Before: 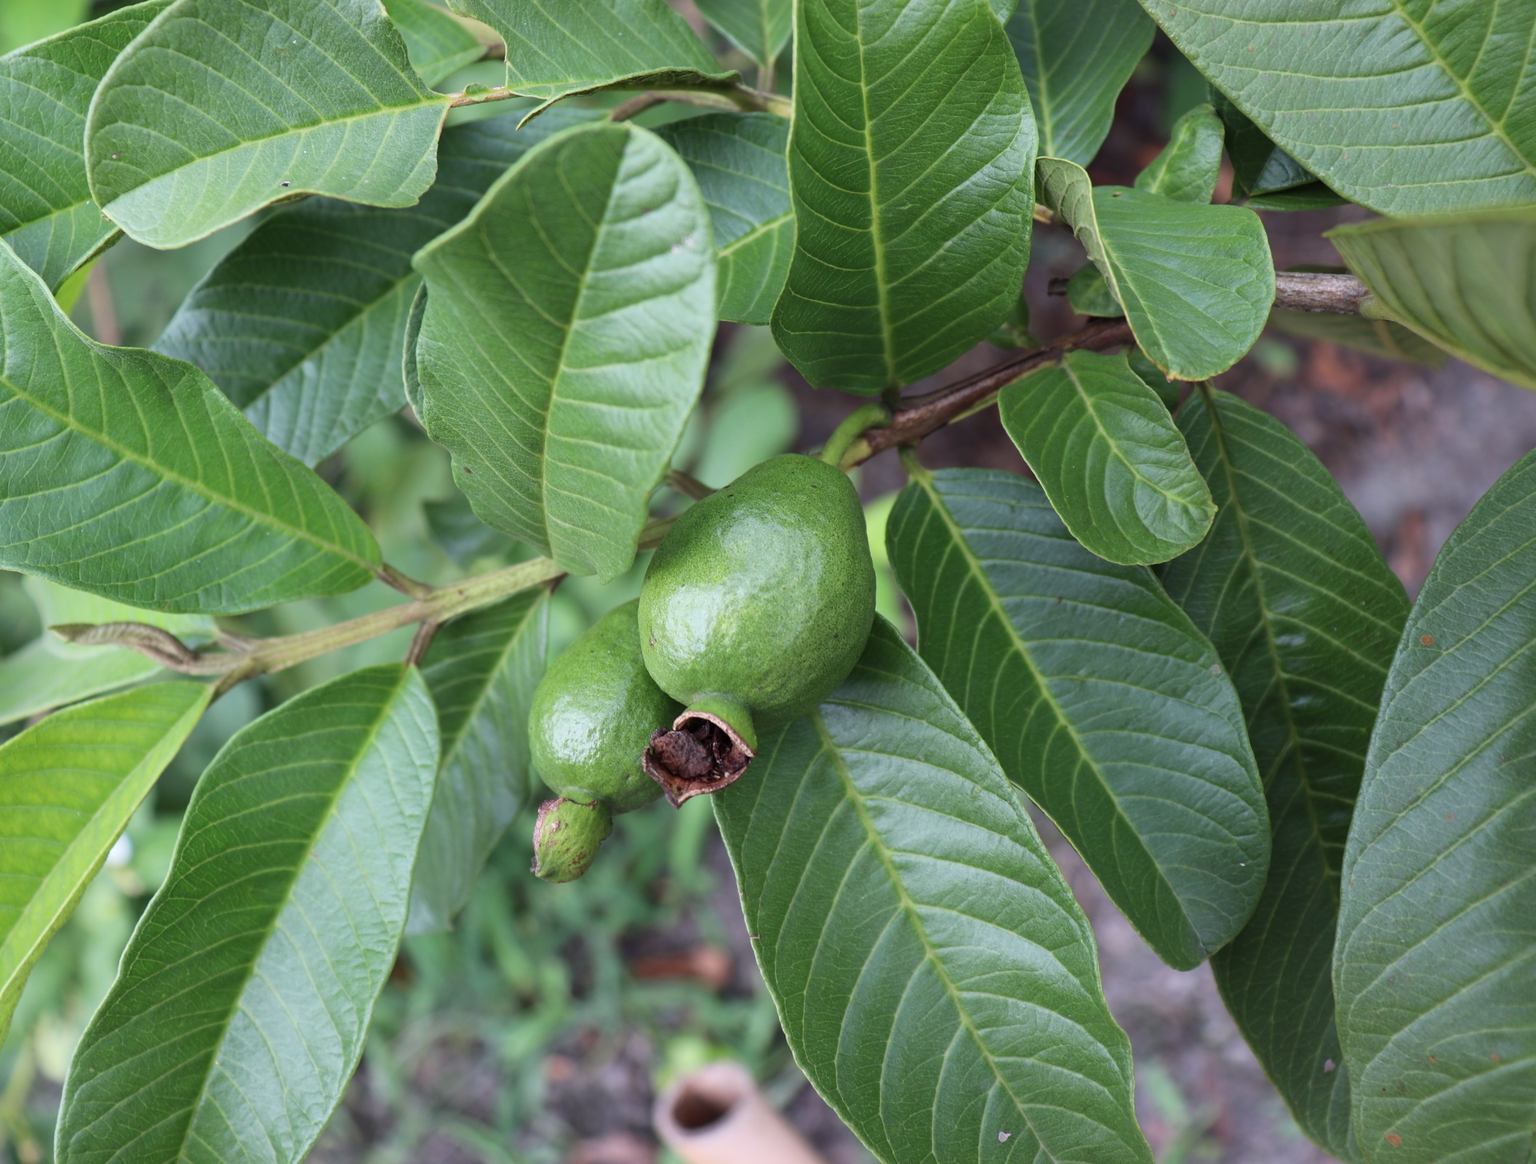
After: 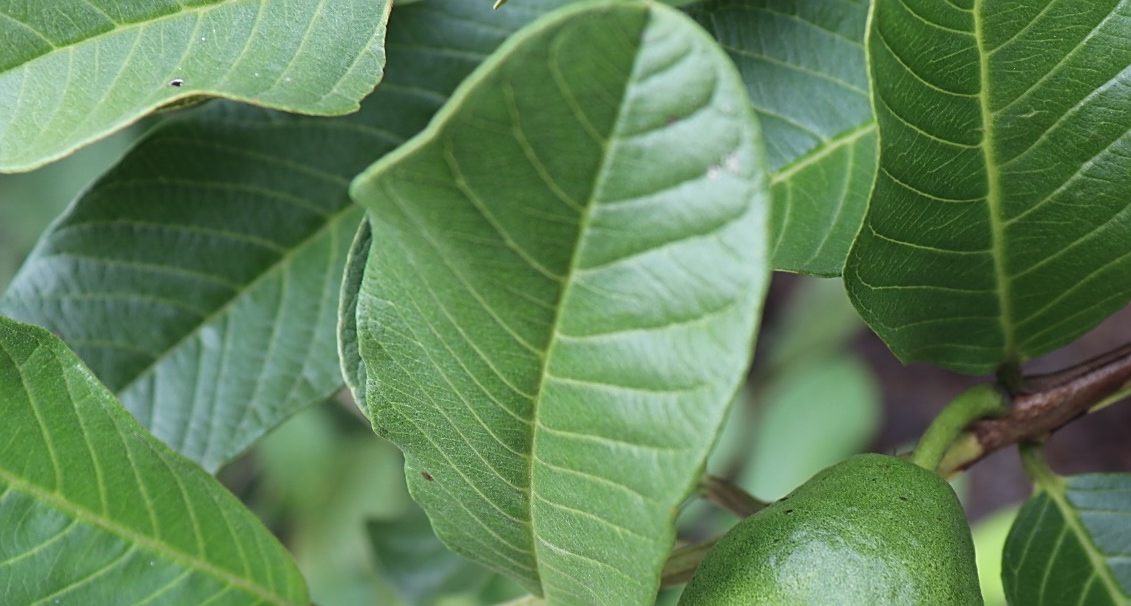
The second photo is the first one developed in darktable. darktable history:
crop: left 10.268%, top 10.656%, right 36.141%, bottom 51.45%
sharpen: on, module defaults
